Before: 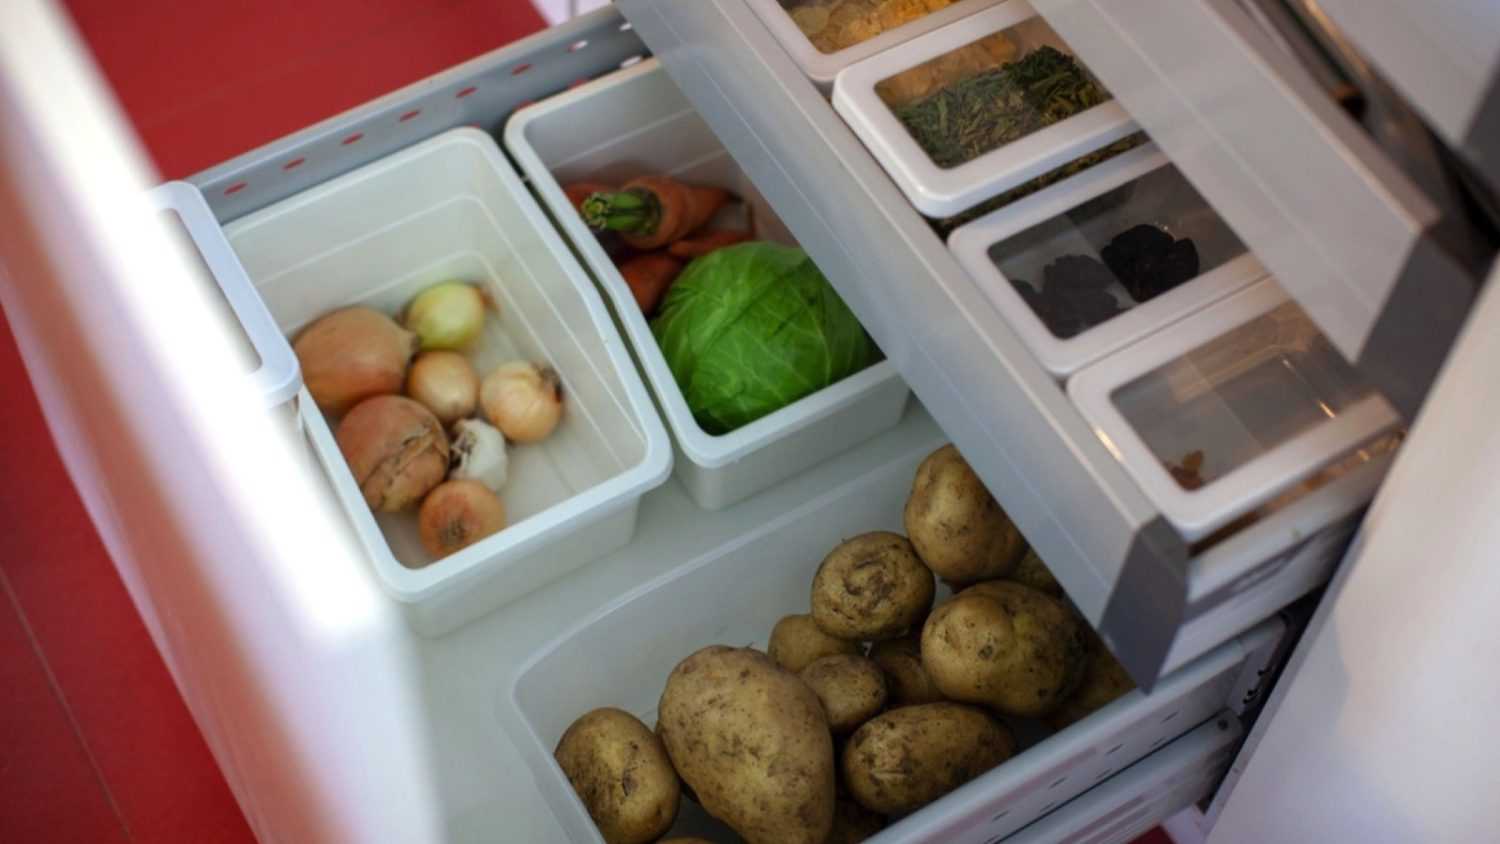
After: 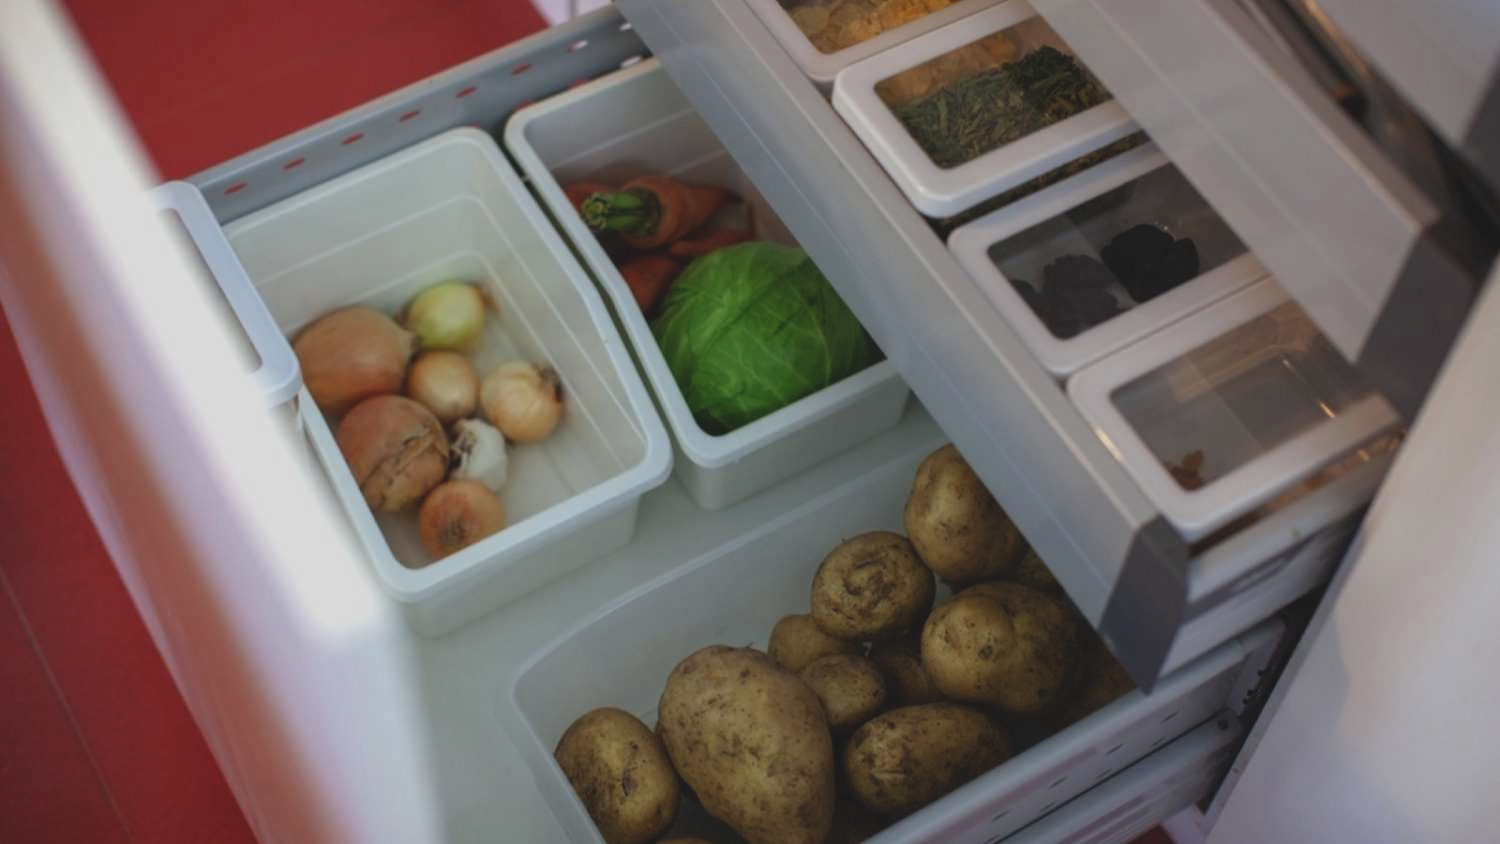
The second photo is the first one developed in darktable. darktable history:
exposure: black level correction -0.015, exposure -0.517 EV, compensate exposure bias true, compensate highlight preservation false
